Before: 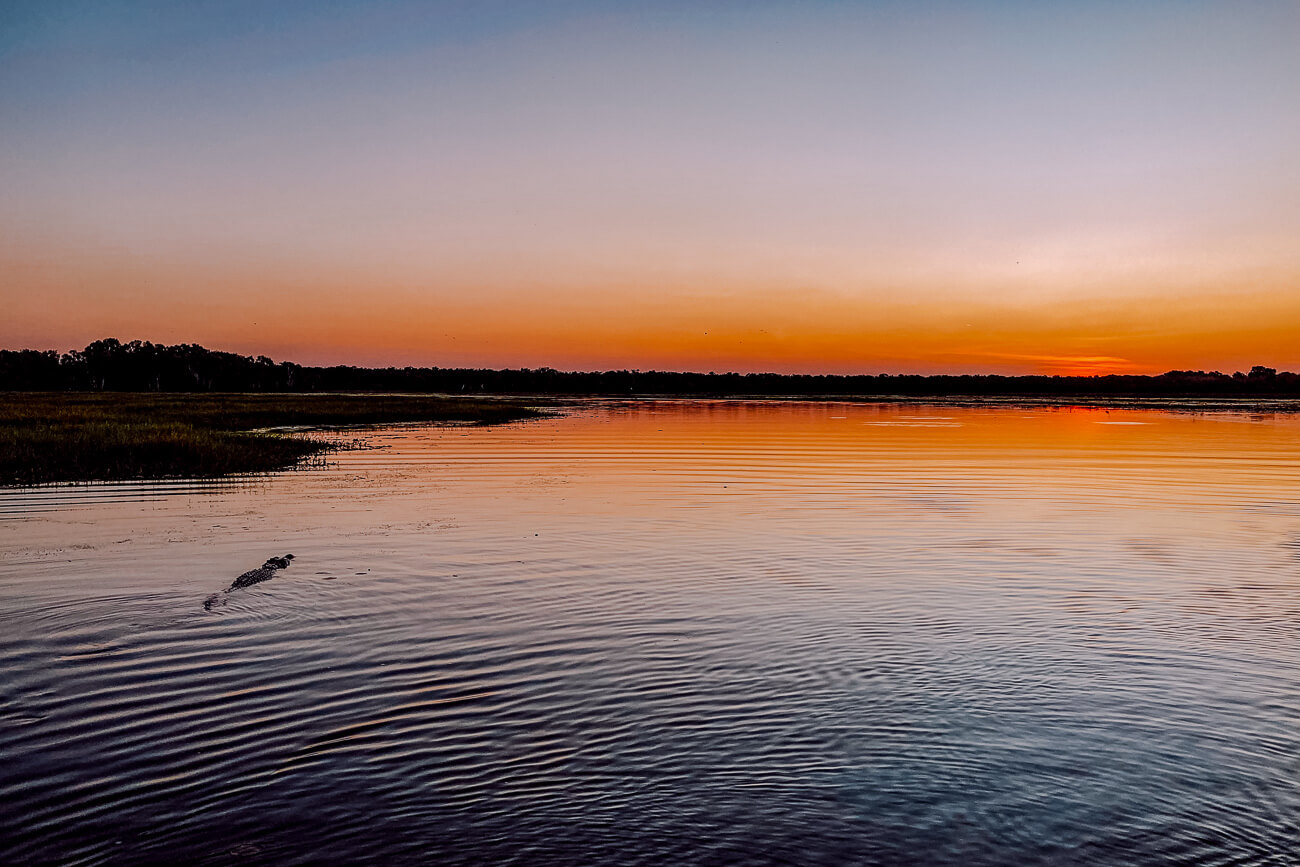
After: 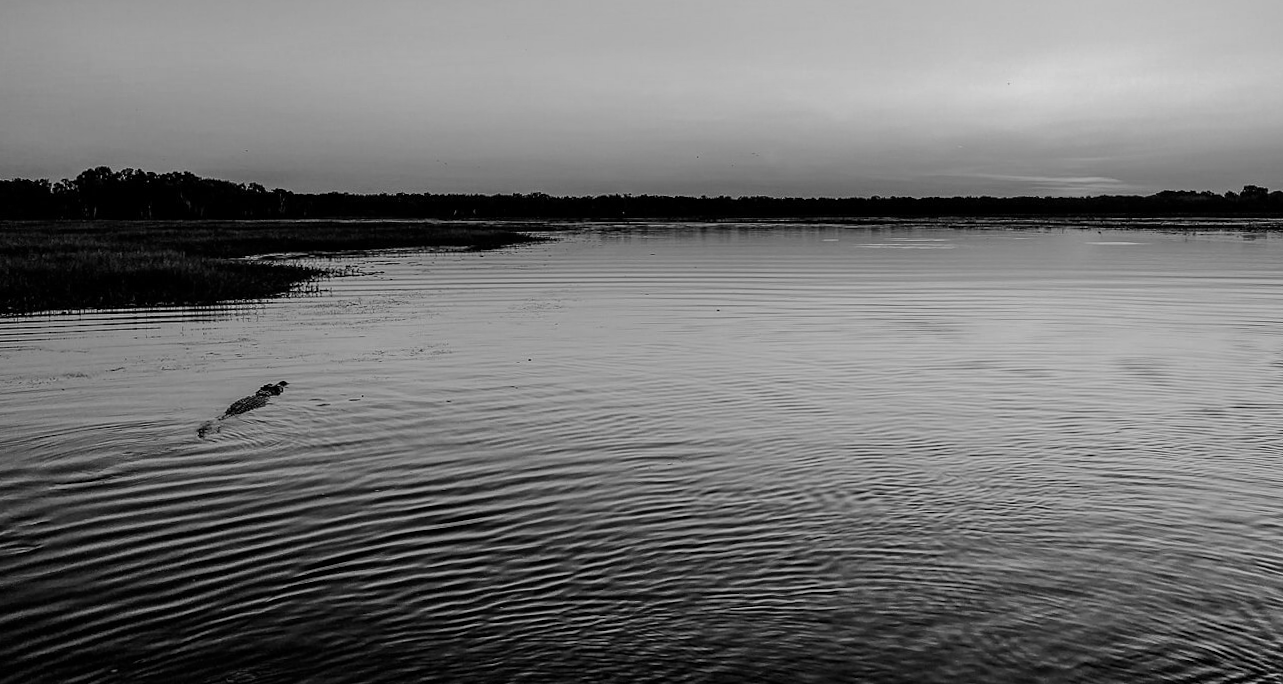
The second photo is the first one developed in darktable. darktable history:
color calibration: illuminant as shot in camera, x 0.358, y 0.373, temperature 4628.91 K
crop and rotate: top 19.998%
monochrome: a -6.99, b 35.61, size 1.4
rotate and perspective: rotation -0.45°, automatic cropping original format, crop left 0.008, crop right 0.992, crop top 0.012, crop bottom 0.988
